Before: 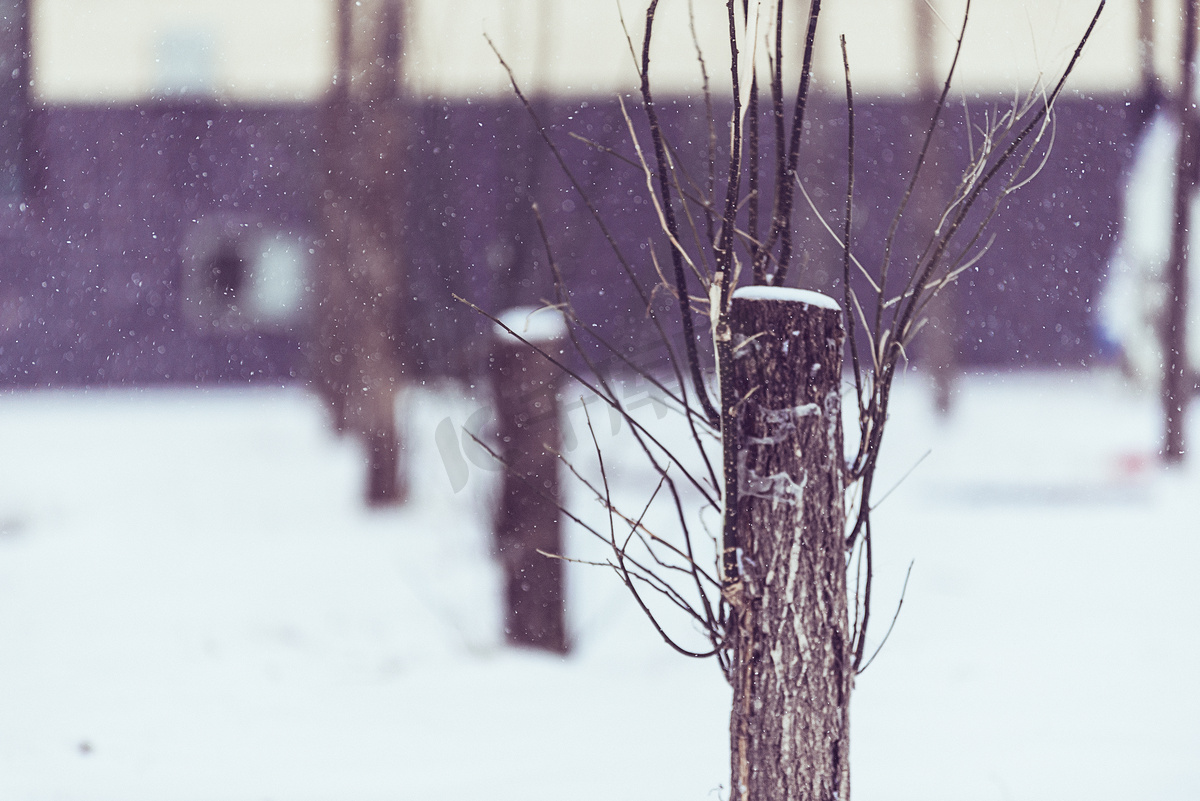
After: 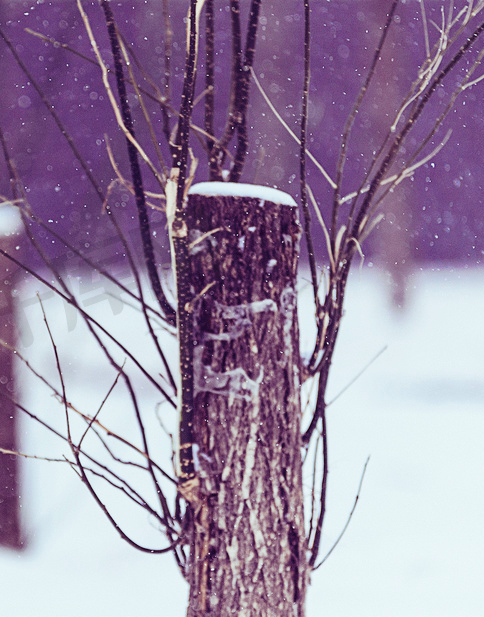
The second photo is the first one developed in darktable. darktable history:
crop: left 45.367%, top 13.037%, right 14.24%, bottom 9.831%
tone curve: curves: ch0 [(0.003, 0) (0.066, 0.031) (0.163, 0.112) (0.264, 0.238) (0.395, 0.421) (0.517, 0.56) (0.684, 0.734) (0.791, 0.814) (1, 1)]; ch1 [(0, 0) (0.164, 0.115) (0.337, 0.332) (0.39, 0.398) (0.464, 0.461) (0.501, 0.5) (0.507, 0.5) (0.534, 0.532) (0.577, 0.59) (0.652, 0.681) (0.733, 0.749) (0.811, 0.796) (1, 1)]; ch2 [(0, 0) (0.337, 0.382) (0.464, 0.476) (0.501, 0.502) (0.527, 0.54) (0.551, 0.565) (0.6, 0.59) (0.687, 0.675) (1, 1)], preserve colors none
color balance rgb: perceptual saturation grading › global saturation 29.828%, global vibrance 20%
